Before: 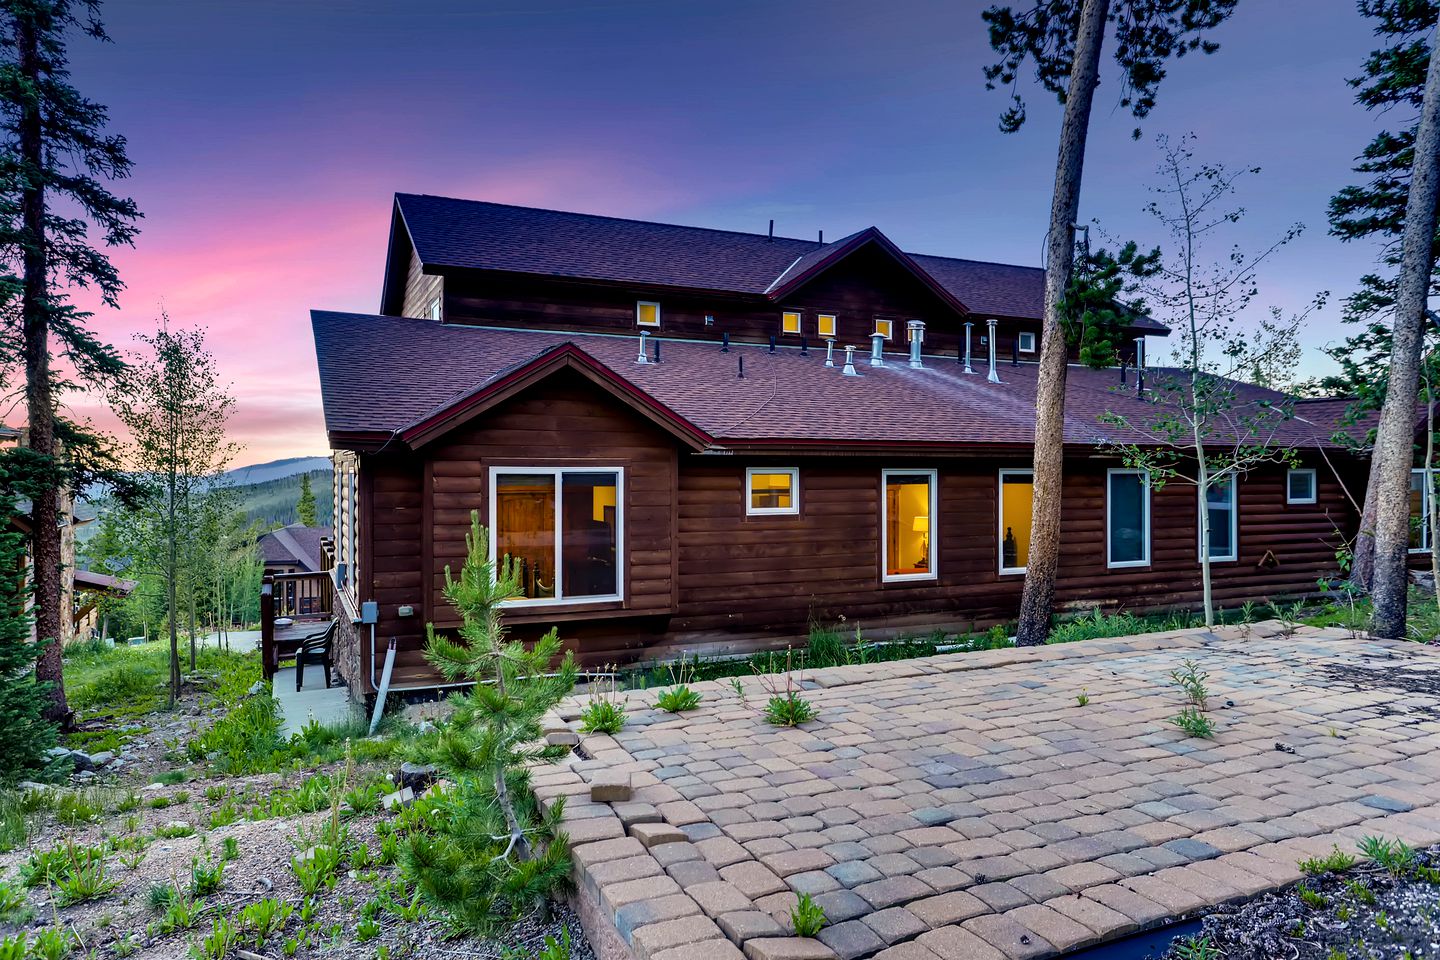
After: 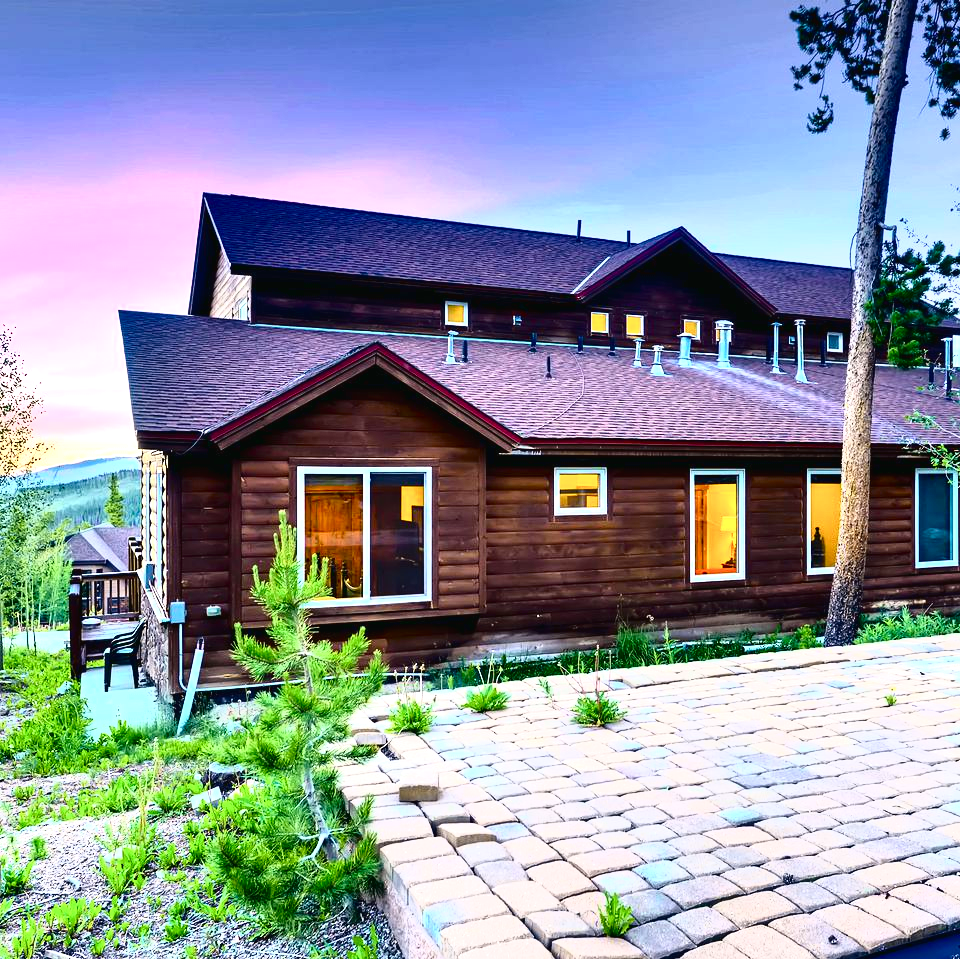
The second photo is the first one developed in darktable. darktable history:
tone curve: curves: ch0 [(0, 0.018) (0.162, 0.128) (0.434, 0.478) (0.667, 0.785) (0.819, 0.943) (1, 0.991)]; ch1 [(0, 0) (0.402, 0.36) (0.476, 0.449) (0.506, 0.505) (0.523, 0.518) (0.582, 0.586) (0.641, 0.668) (0.7, 0.741) (1, 1)]; ch2 [(0, 0) (0.416, 0.403) (0.483, 0.472) (0.503, 0.505) (0.521, 0.519) (0.547, 0.561) (0.597, 0.643) (0.699, 0.759) (0.997, 0.858)], color space Lab, independent channels, preserve colors none
crop and rotate: left 13.335%, right 19.97%
exposure: exposure 1.061 EV, compensate highlight preservation false
